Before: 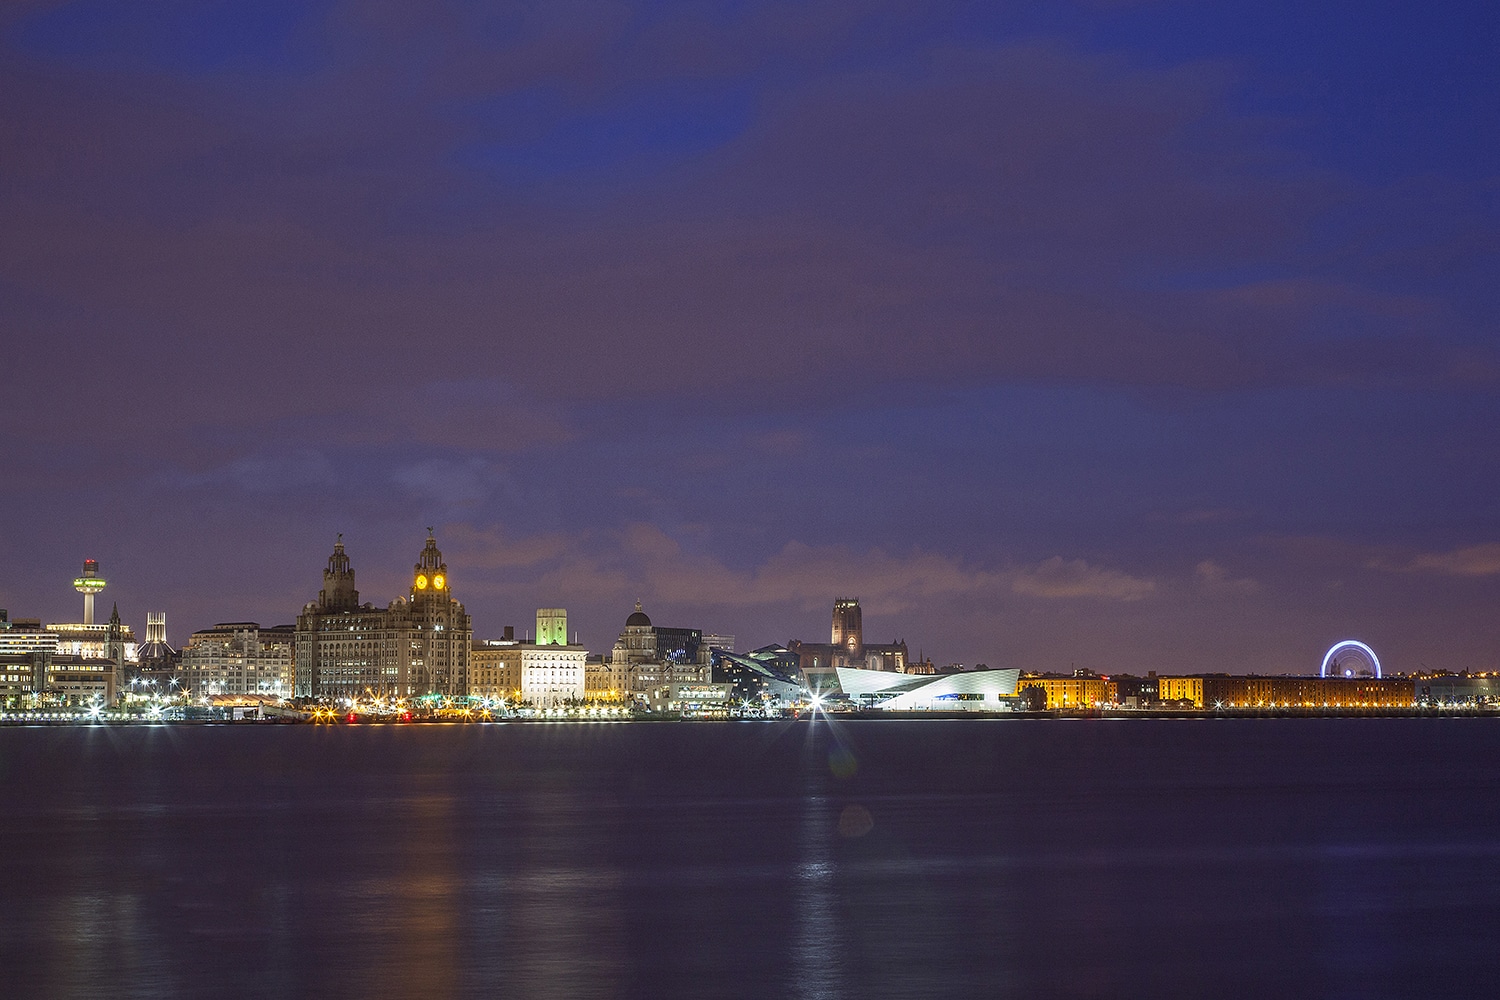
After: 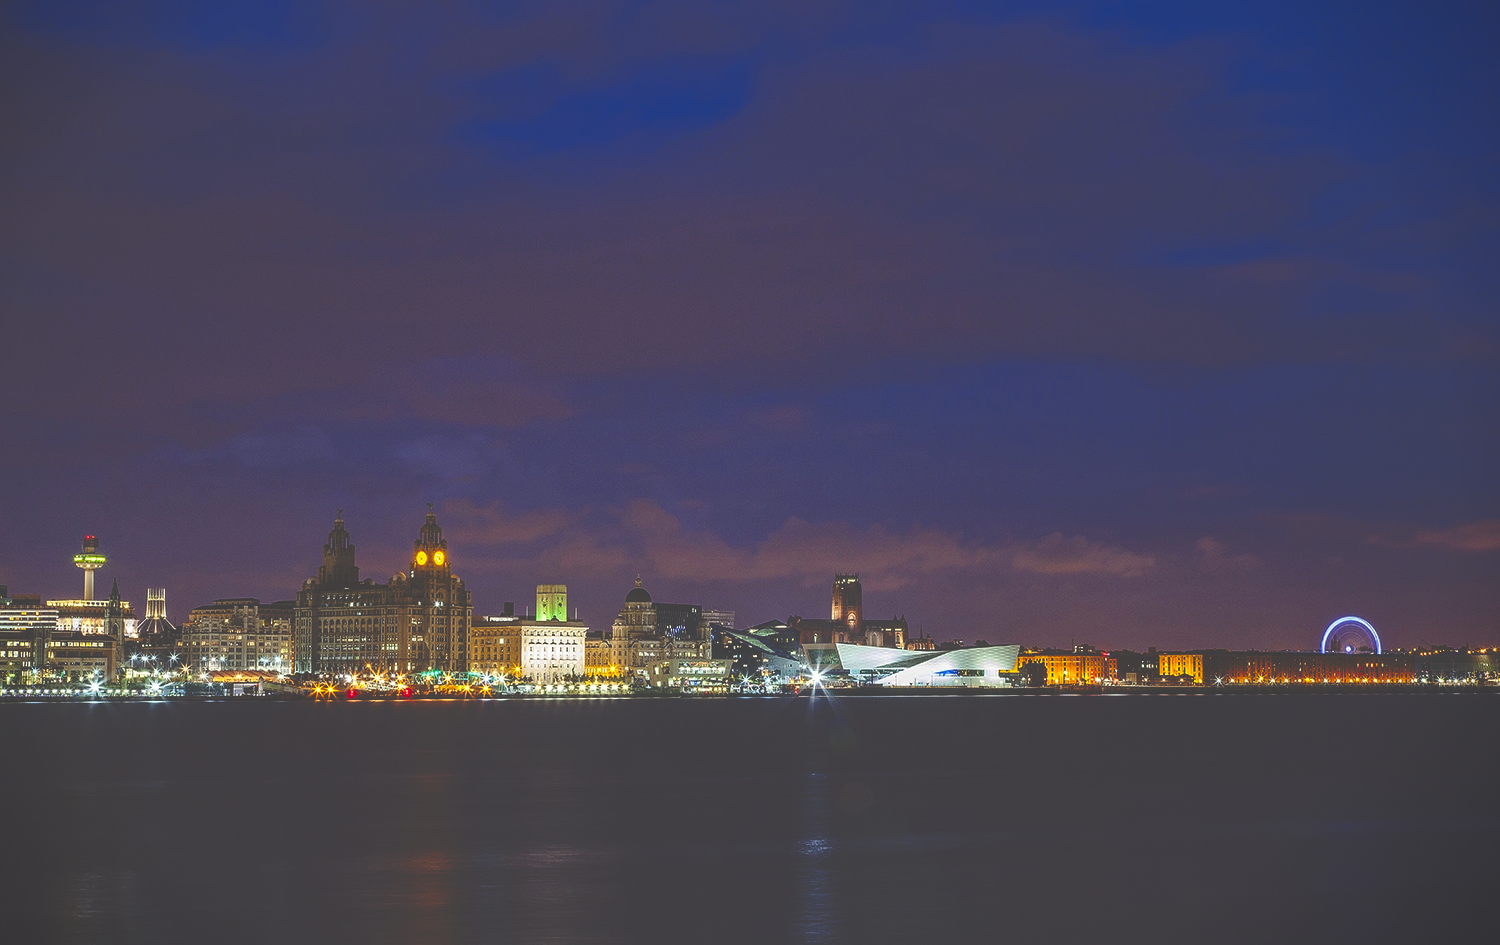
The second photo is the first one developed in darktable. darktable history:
color zones: curves: ch0 [(0, 0.613) (0.01, 0.613) (0.245, 0.448) (0.498, 0.529) (0.642, 0.665) (0.879, 0.777) (0.99, 0.613)]; ch1 [(0, 0) (0.143, 0) (0.286, 0) (0.429, 0) (0.571, 0) (0.714, 0) (0.857, 0)], mix -138.01%
rgb curve: curves: ch0 [(0, 0.186) (0.314, 0.284) (0.775, 0.708) (1, 1)], compensate middle gray true, preserve colors none
tone curve: curves: ch0 [(0, 0) (0.003, 0.211) (0.011, 0.211) (0.025, 0.215) (0.044, 0.218) (0.069, 0.224) (0.1, 0.227) (0.136, 0.233) (0.177, 0.247) (0.224, 0.275) (0.277, 0.309) (0.335, 0.366) (0.399, 0.438) (0.468, 0.515) (0.543, 0.586) (0.623, 0.658) (0.709, 0.735) (0.801, 0.821) (0.898, 0.889) (1, 1)], preserve colors none
vignetting: fall-off start 97.23%, saturation -0.024, center (-0.033, -0.042), width/height ratio 1.179, unbound false
crop and rotate: top 2.479%, bottom 3.018%
